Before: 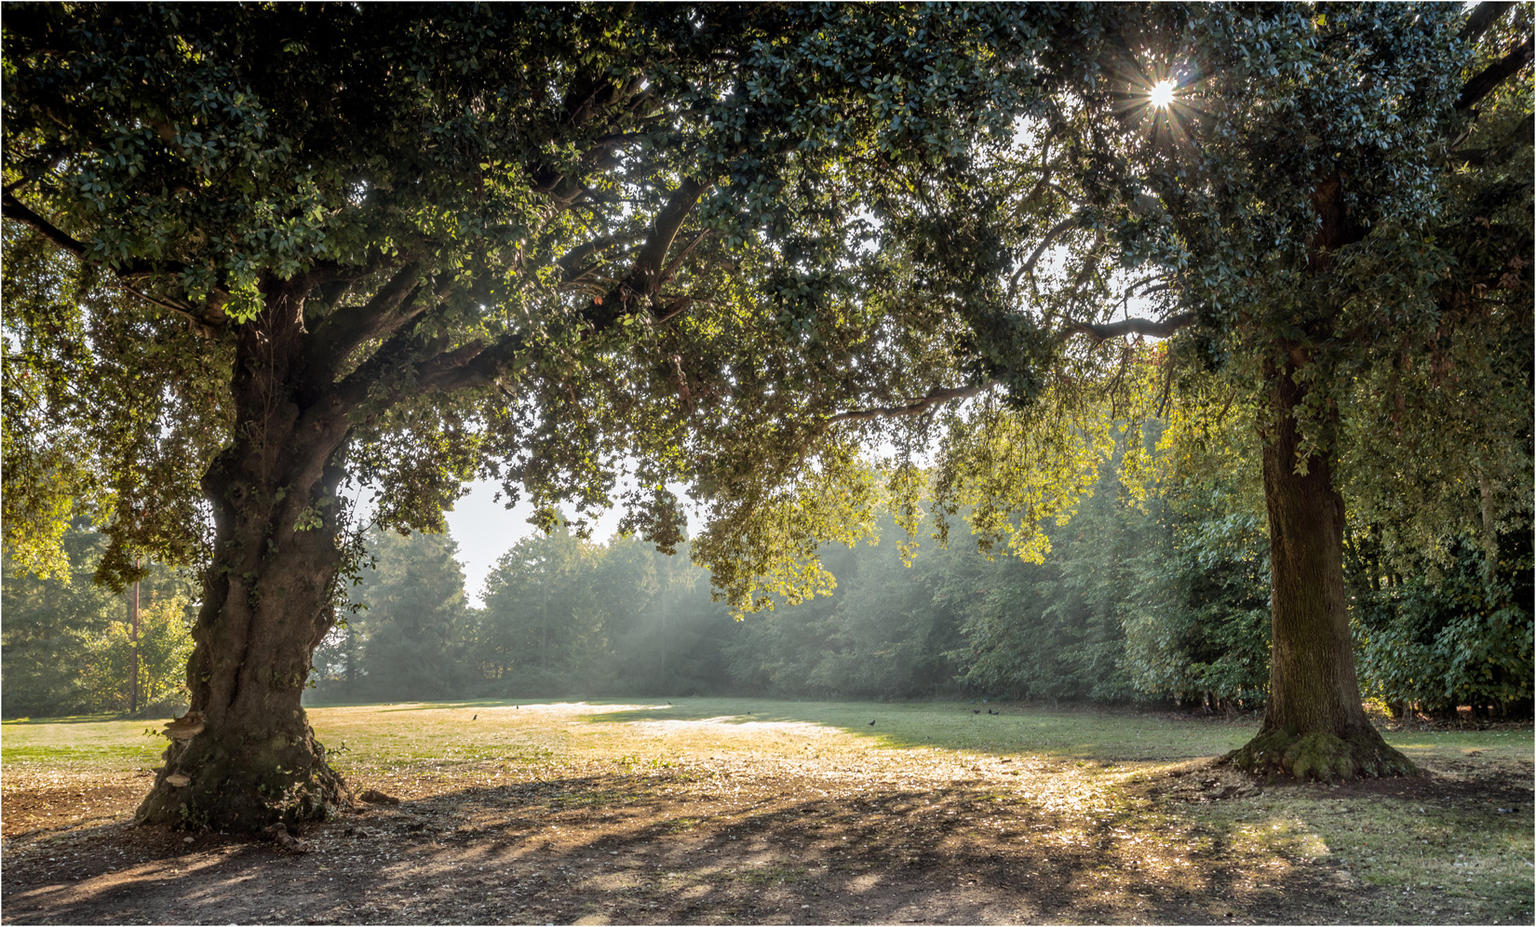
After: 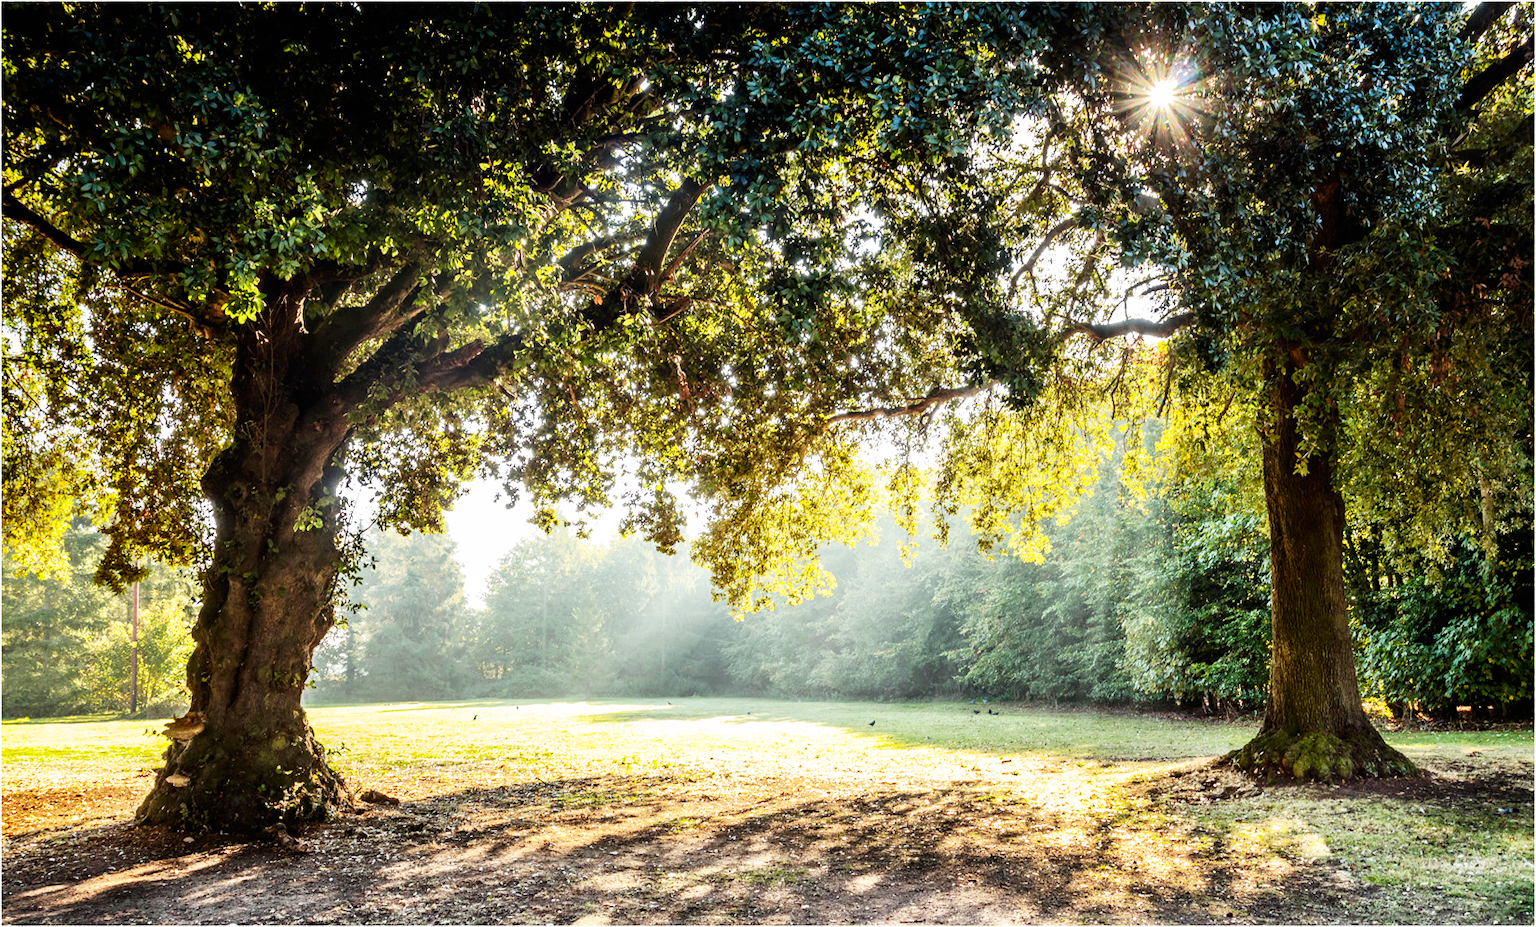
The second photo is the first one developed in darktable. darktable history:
base curve: curves: ch0 [(0, 0) (0.007, 0.004) (0.027, 0.03) (0.046, 0.07) (0.207, 0.54) (0.442, 0.872) (0.673, 0.972) (1, 1)], preserve colors none
contrast brightness saturation: contrast 0.08, saturation 0.2
